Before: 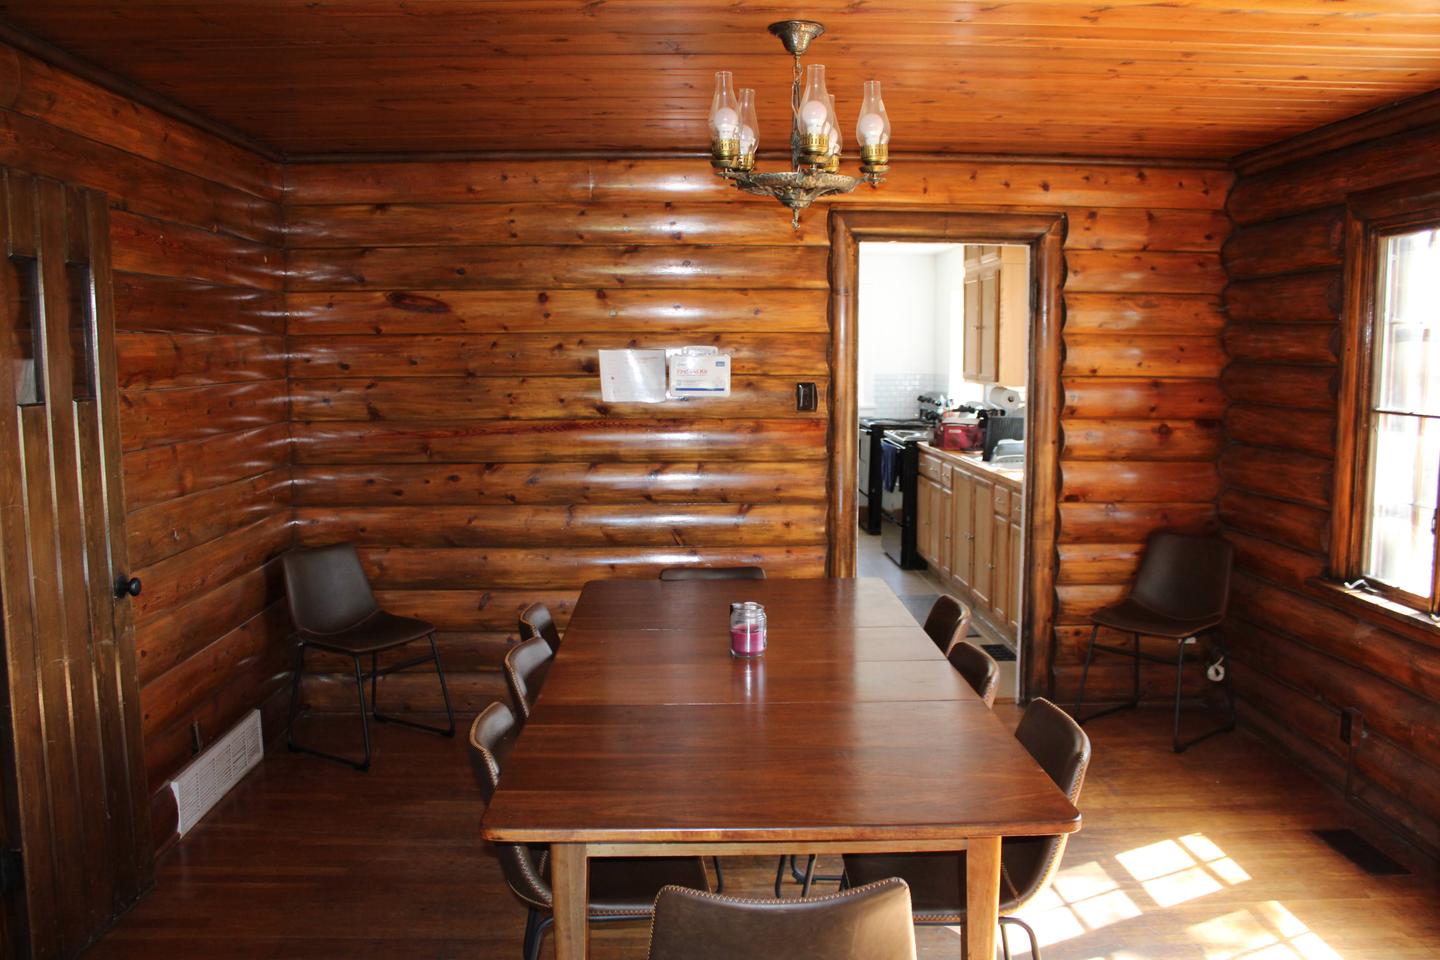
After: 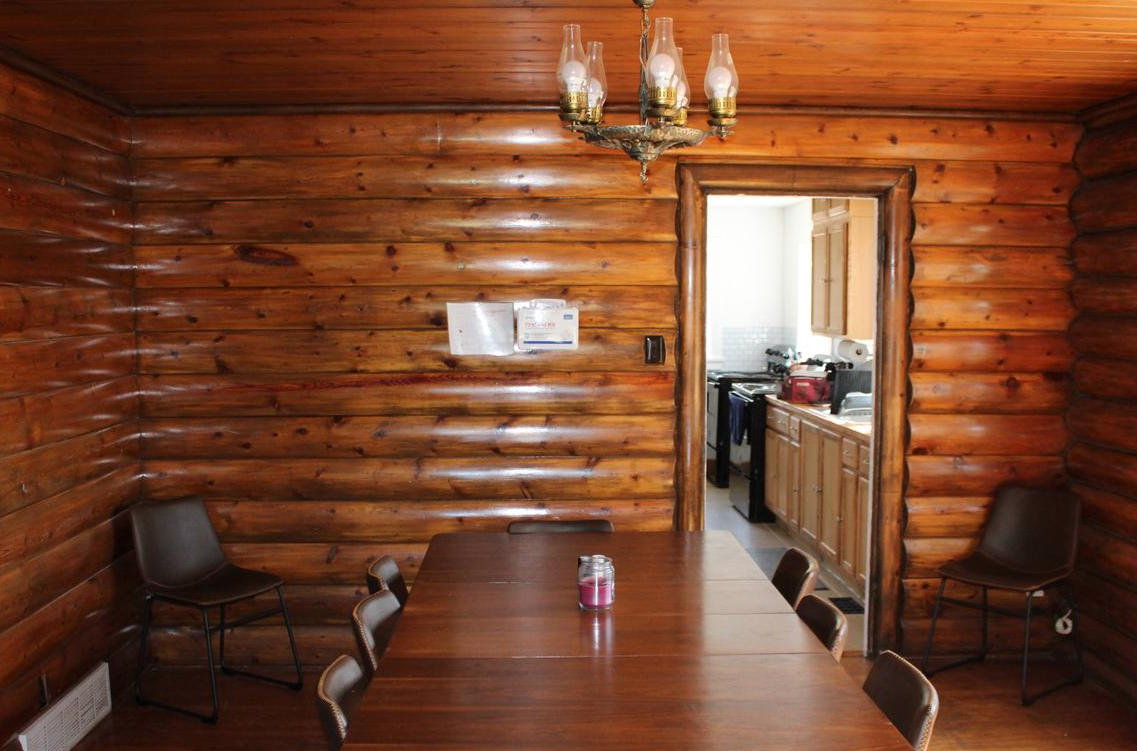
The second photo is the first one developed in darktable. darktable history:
crop and rotate: left 10.617%, top 4.976%, right 10.415%, bottom 16.701%
